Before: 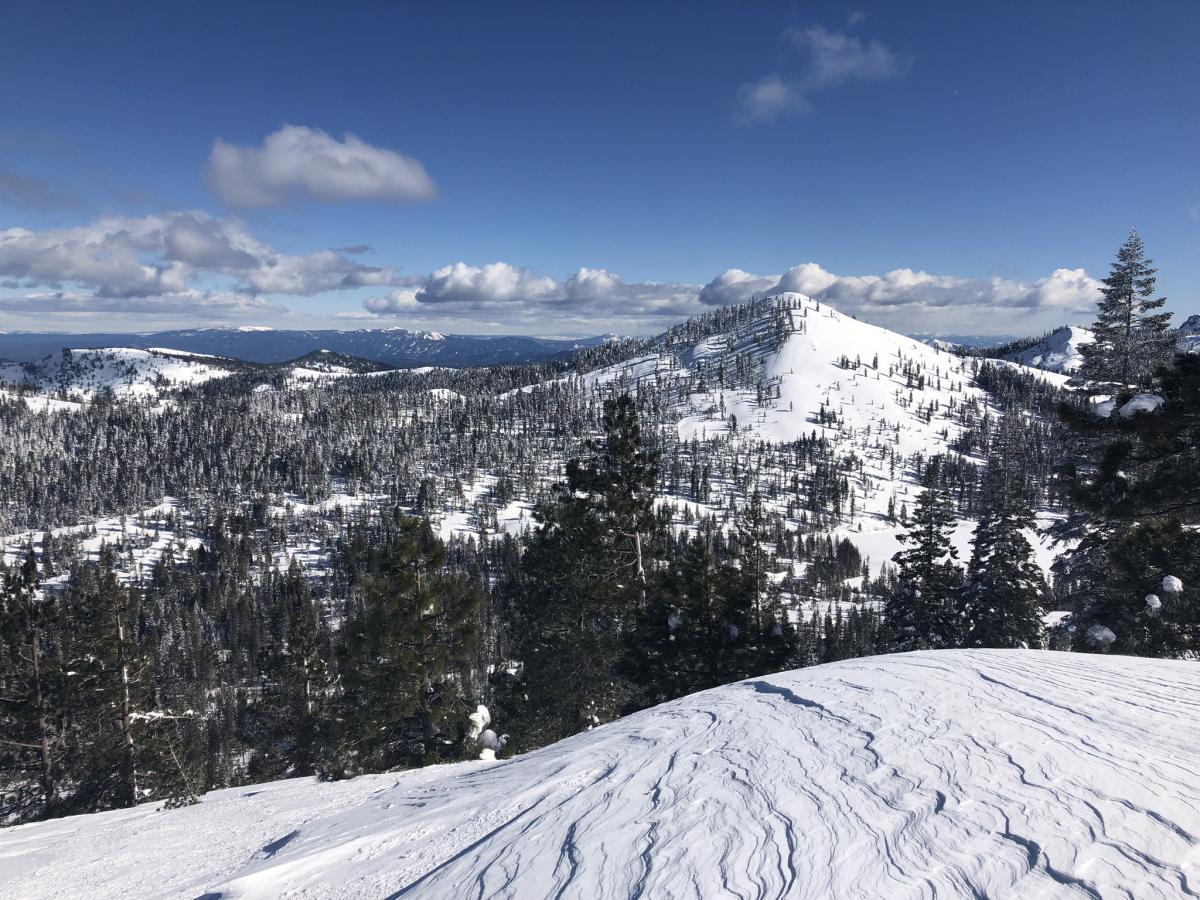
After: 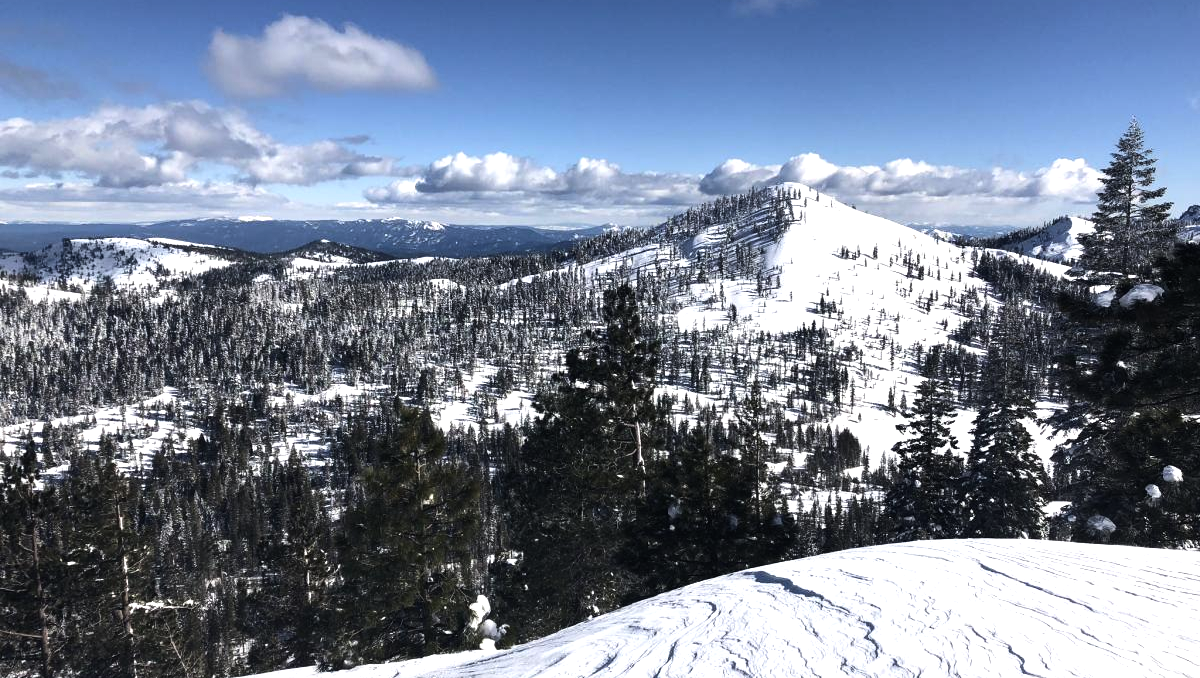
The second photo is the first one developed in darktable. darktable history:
tone equalizer: -8 EV -0.728 EV, -7 EV -0.7 EV, -6 EV -0.601 EV, -5 EV -0.424 EV, -3 EV 0.373 EV, -2 EV 0.6 EV, -1 EV 0.699 EV, +0 EV 0.779 EV, edges refinement/feathering 500, mask exposure compensation -1.57 EV, preserve details no
crop and rotate: top 12.276%, bottom 12.372%
